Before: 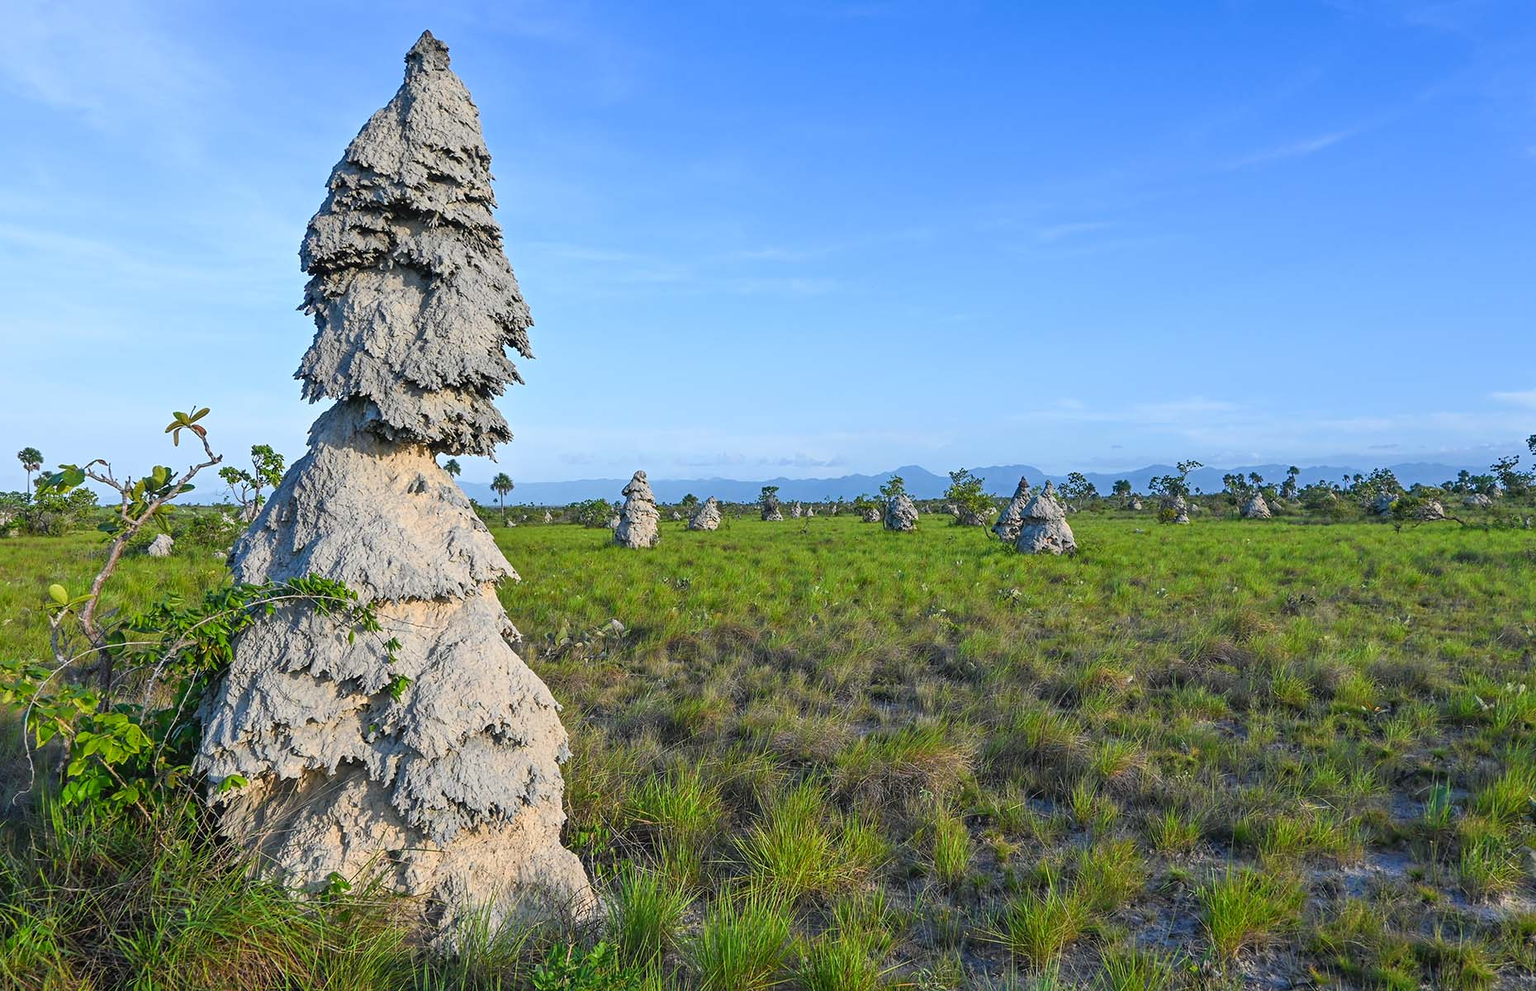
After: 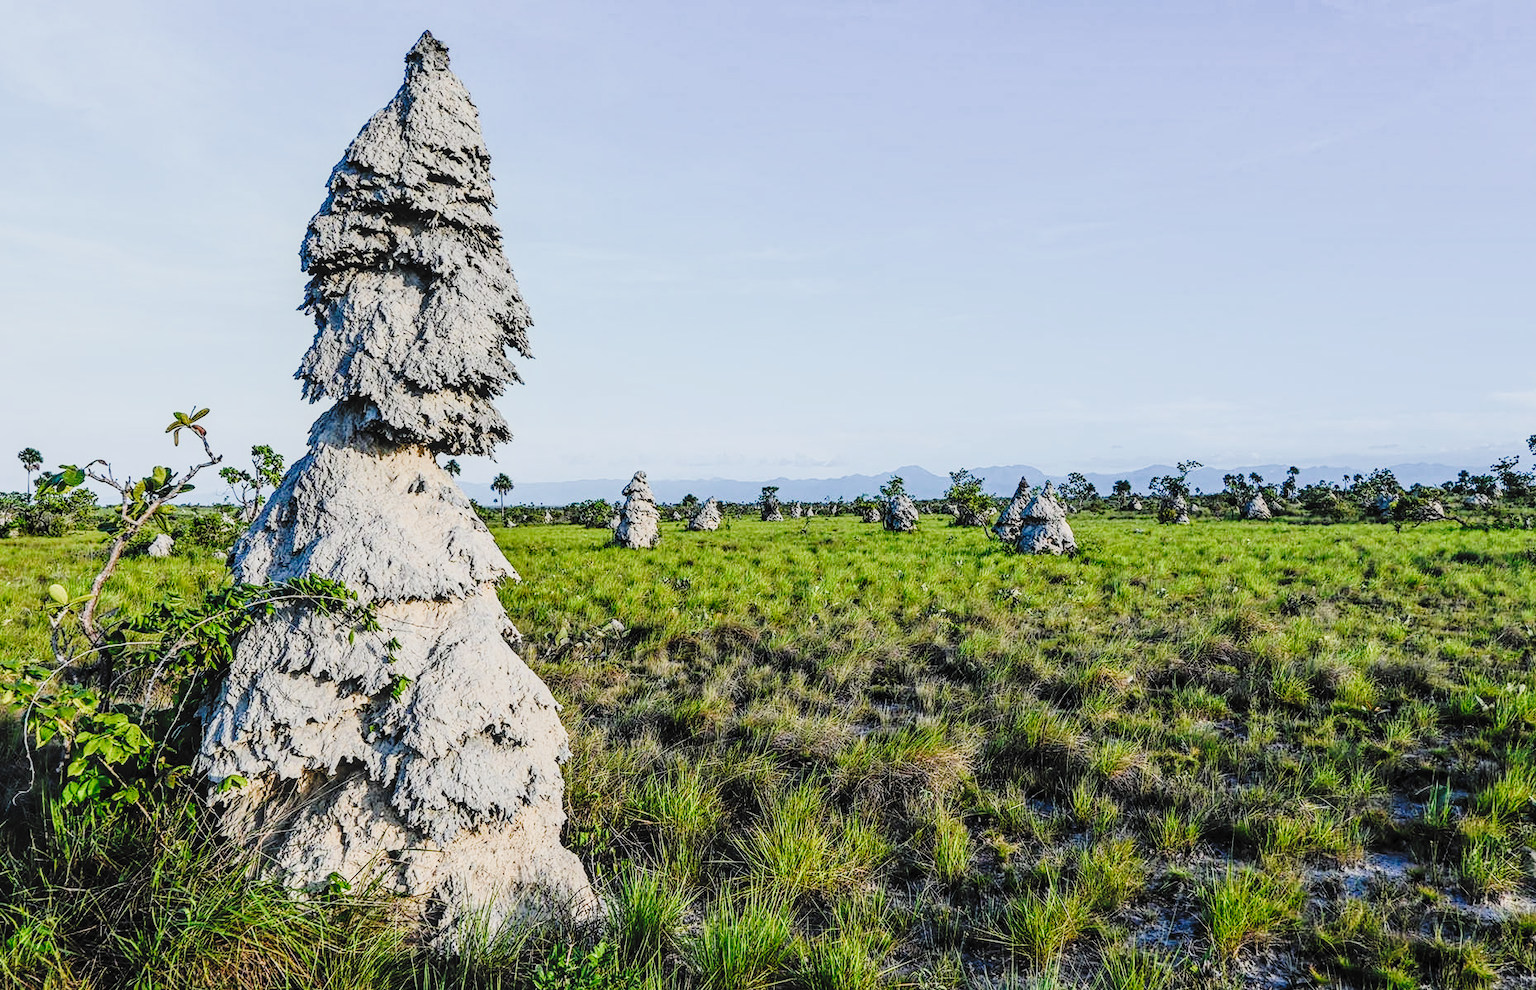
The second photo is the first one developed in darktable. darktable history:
tone curve: curves: ch0 [(0, 0) (0.003, 0.049) (0.011, 0.052) (0.025, 0.057) (0.044, 0.069) (0.069, 0.076) (0.1, 0.09) (0.136, 0.111) (0.177, 0.15) (0.224, 0.197) (0.277, 0.267) (0.335, 0.366) (0.399, 0.477) (0.468, 0.561) (0.543, 0.651) (0.623, 0.733) (0.709, 0.804) (0.801, 0.869) (0.898, 0.924) (1, 1)], preserve colors none
local contrast: on, module defaults
contrast brightness saturation: saturation -0.067
filmic rgb: black relative exposure -5.15 EV, white relative exposure 3.97 EV, hardness 2.91, contrast 1.3, color science v4 (2020)
